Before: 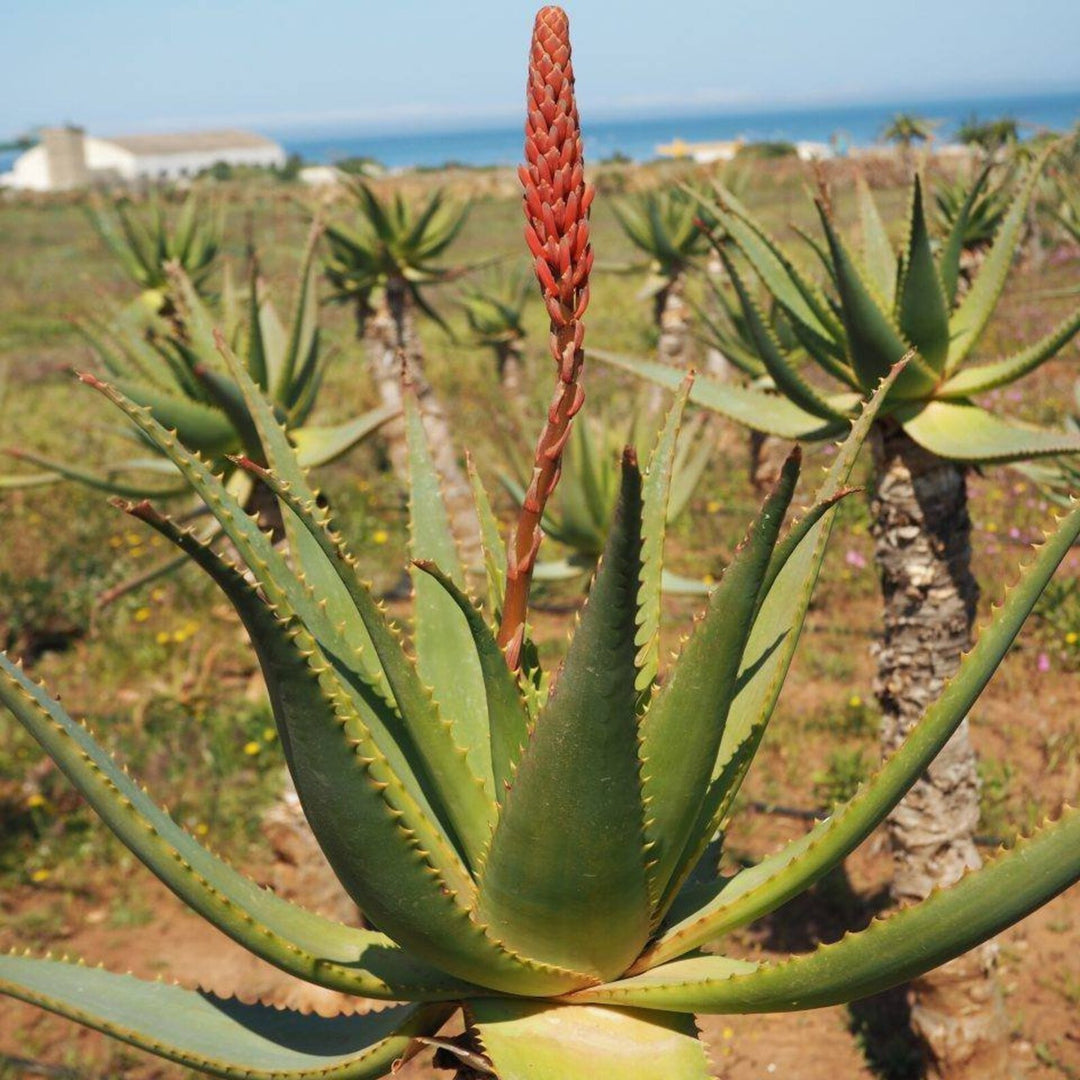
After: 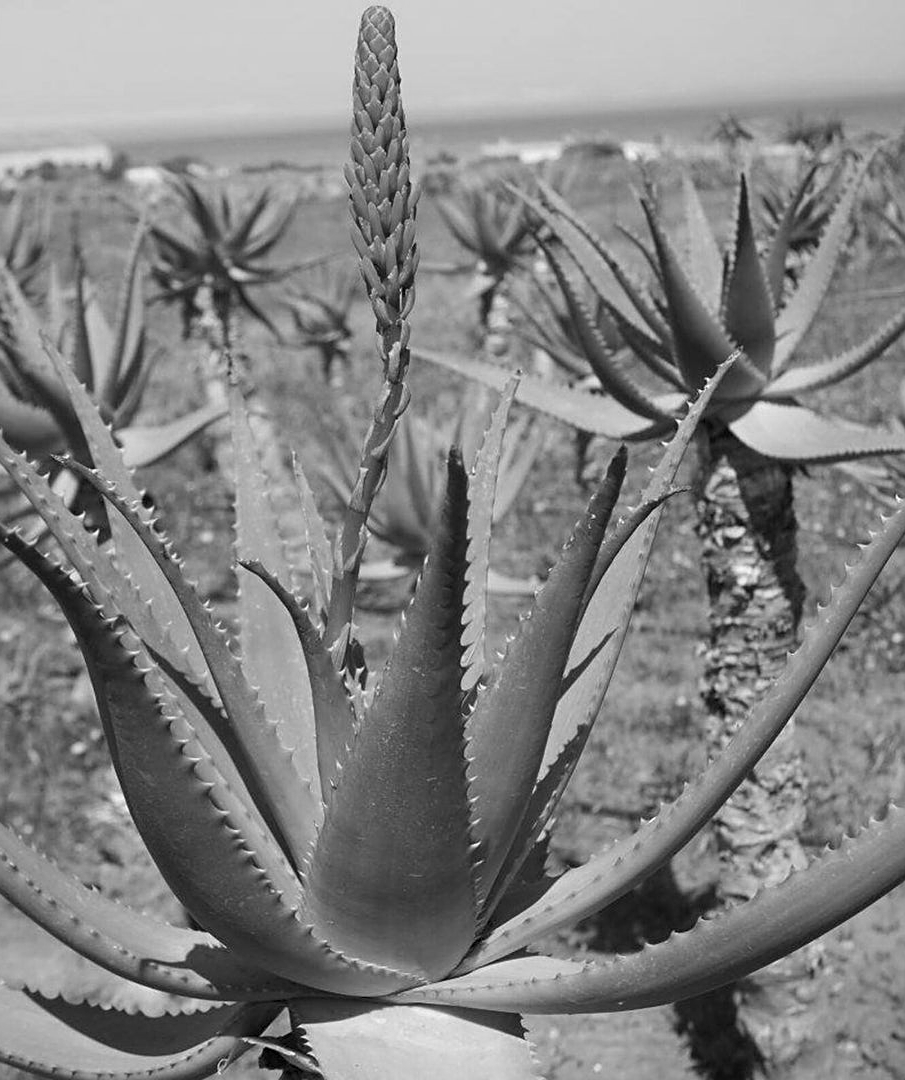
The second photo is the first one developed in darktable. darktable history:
crop: left 16.145%
white balance: emerald 1
monochrome: on, module defaults
sharpen: on, module defaults
